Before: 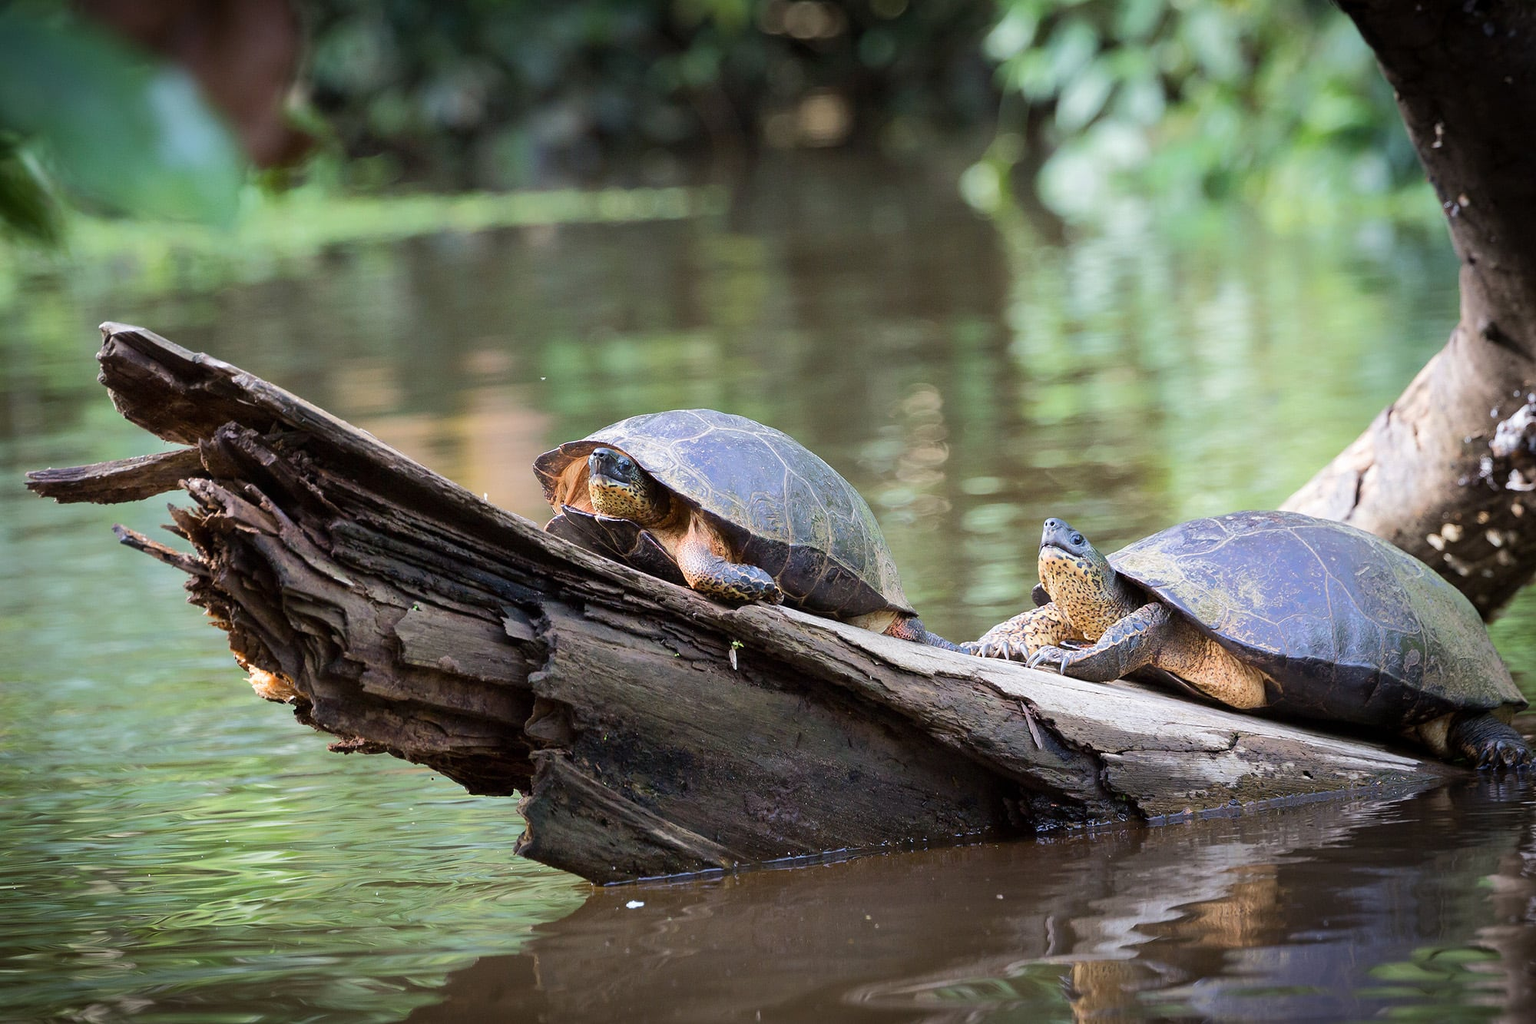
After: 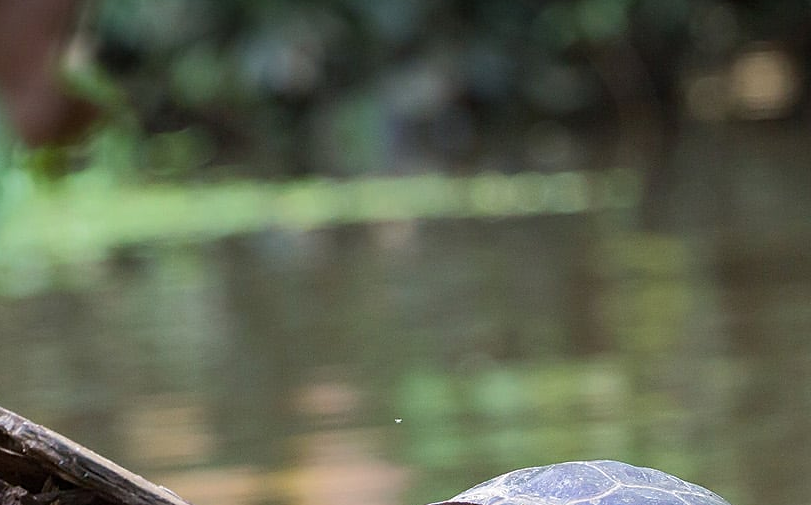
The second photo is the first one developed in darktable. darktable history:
crop: left 15.452%, top 5.459%, right 43.956%, bottom 56.62%
sharpen: radius 1.864, amount 0.398, threshold 1.271
